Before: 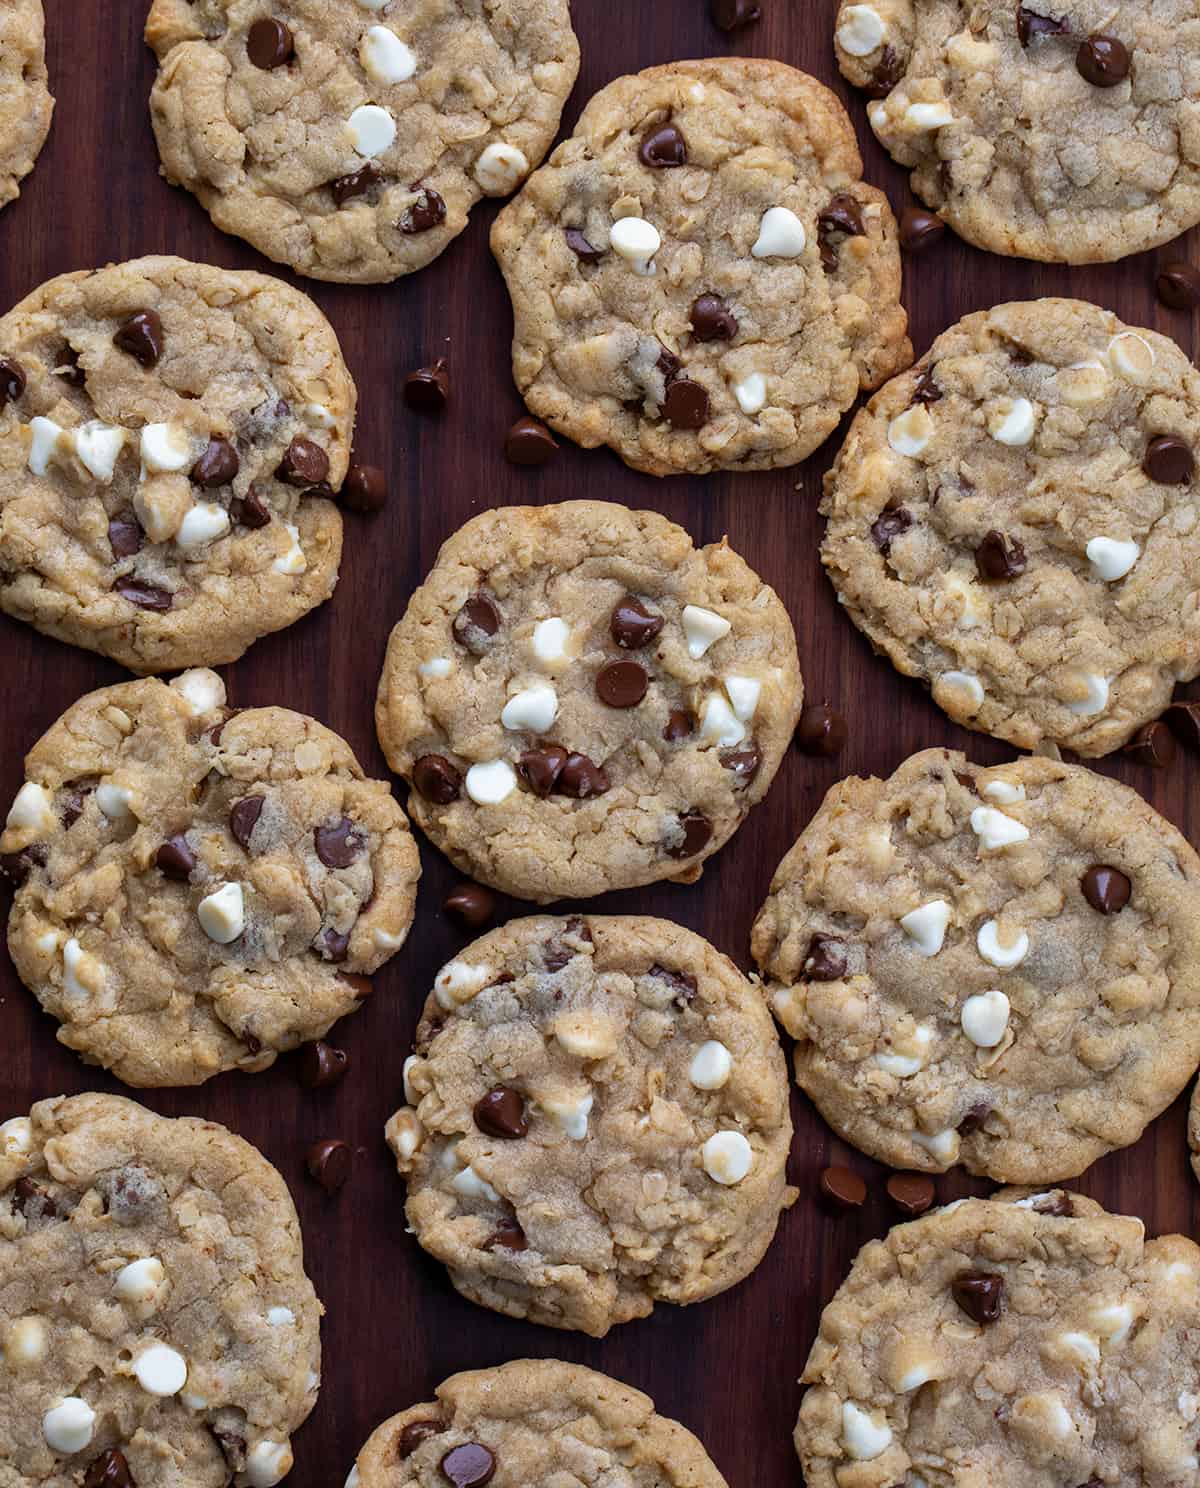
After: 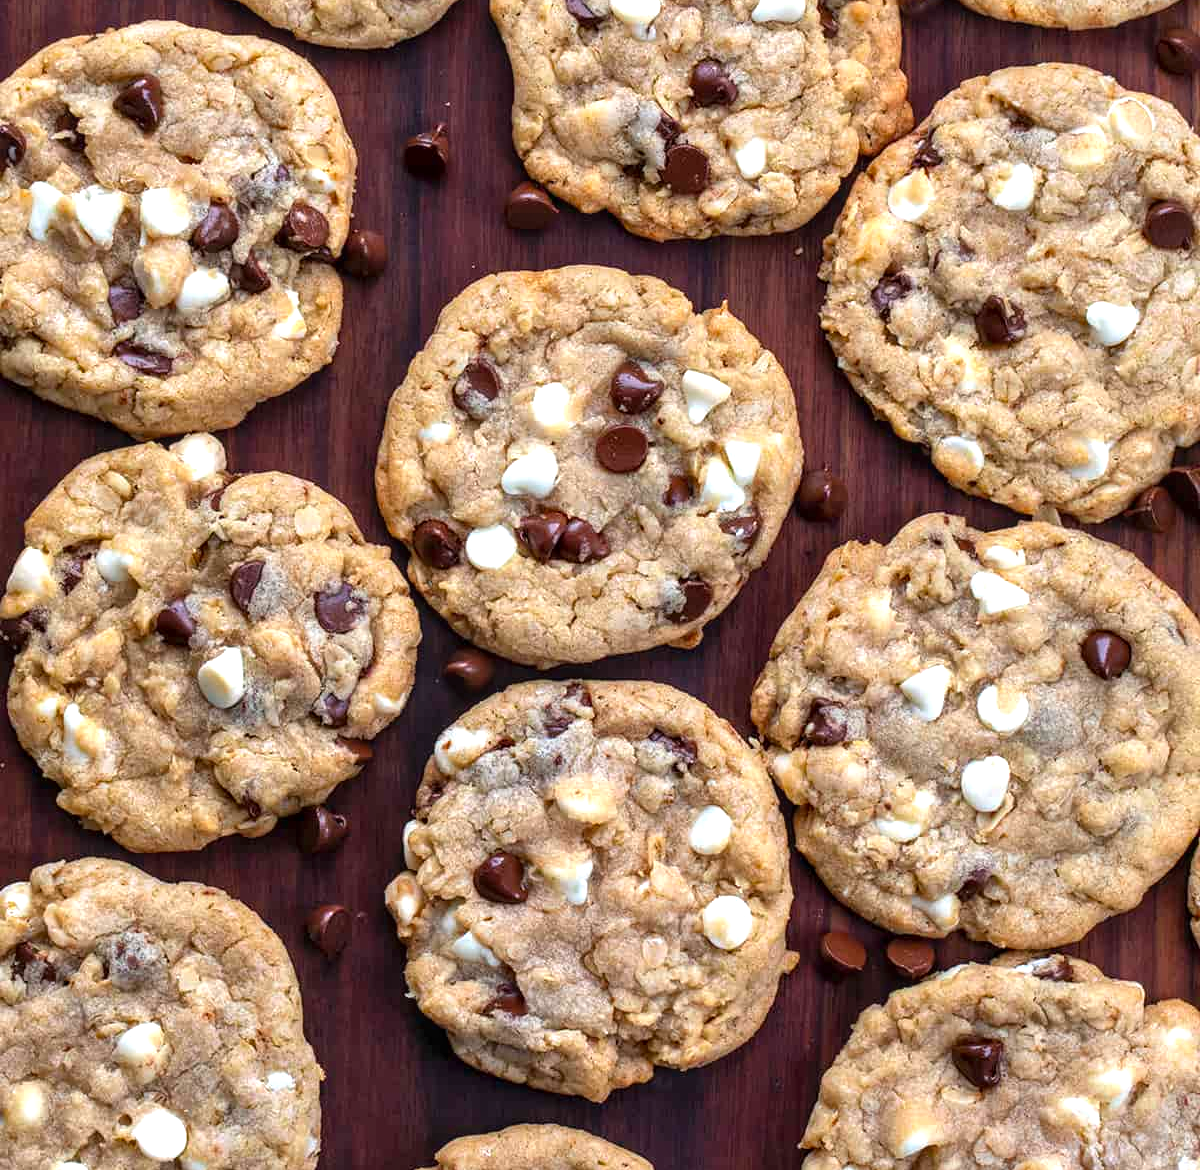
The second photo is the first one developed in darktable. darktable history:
exposure: black level correction 0, exposure 0.696 EV, compensate exposure bias true, compensate highlight preservation false
crop and rotate: top 15.814%, bottom 5.515%
local contrast: on, module defaults
